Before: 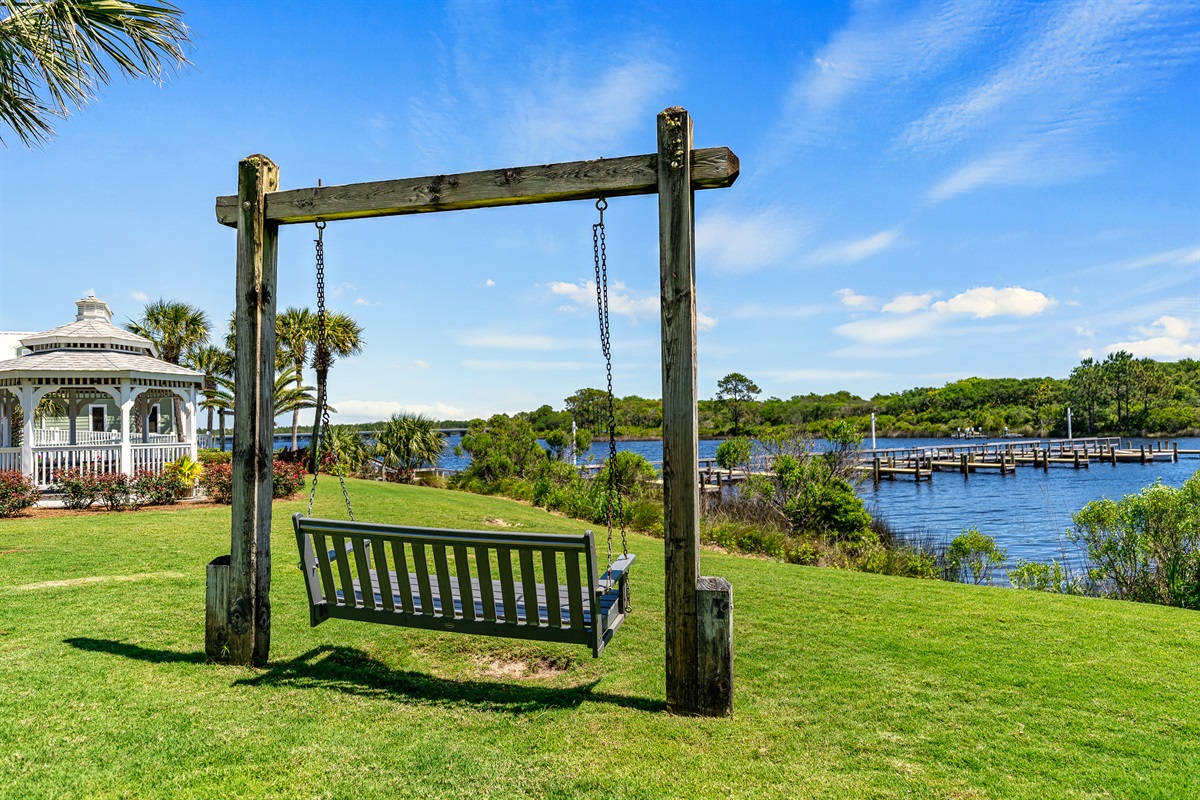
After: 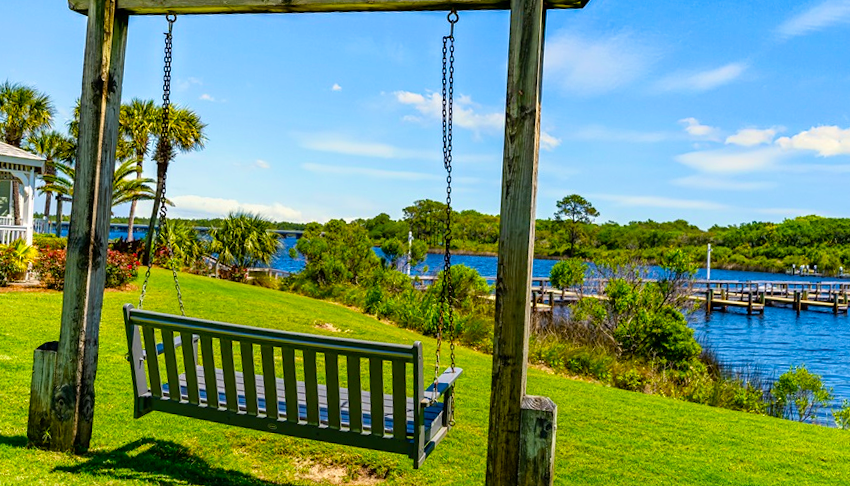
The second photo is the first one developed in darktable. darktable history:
velvia: strength 51.53%, mid-tones bias 0.504
crop and rotate: angle -3.94°, left 9.854%, top 20.962%, right 12.14%, bottom 12.05%
